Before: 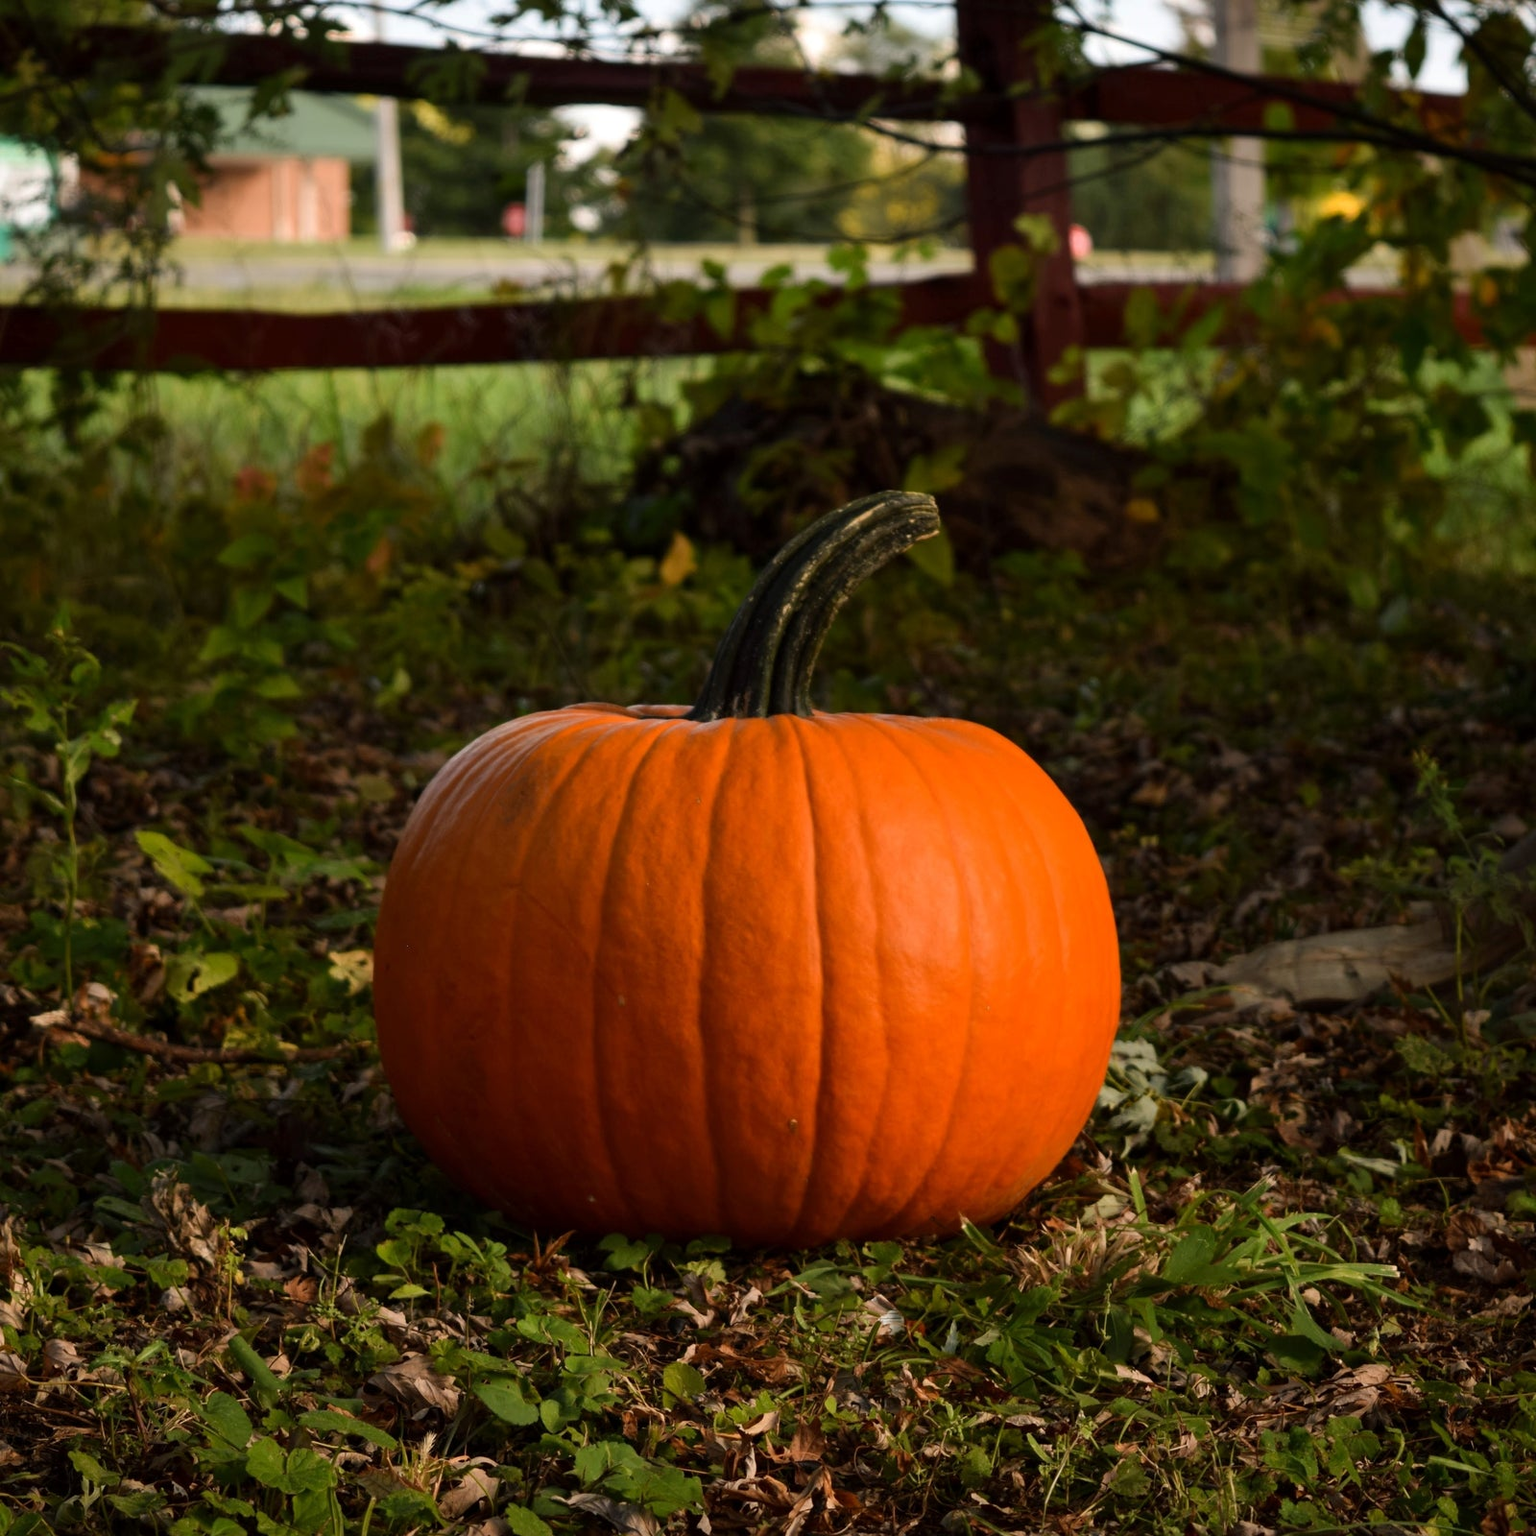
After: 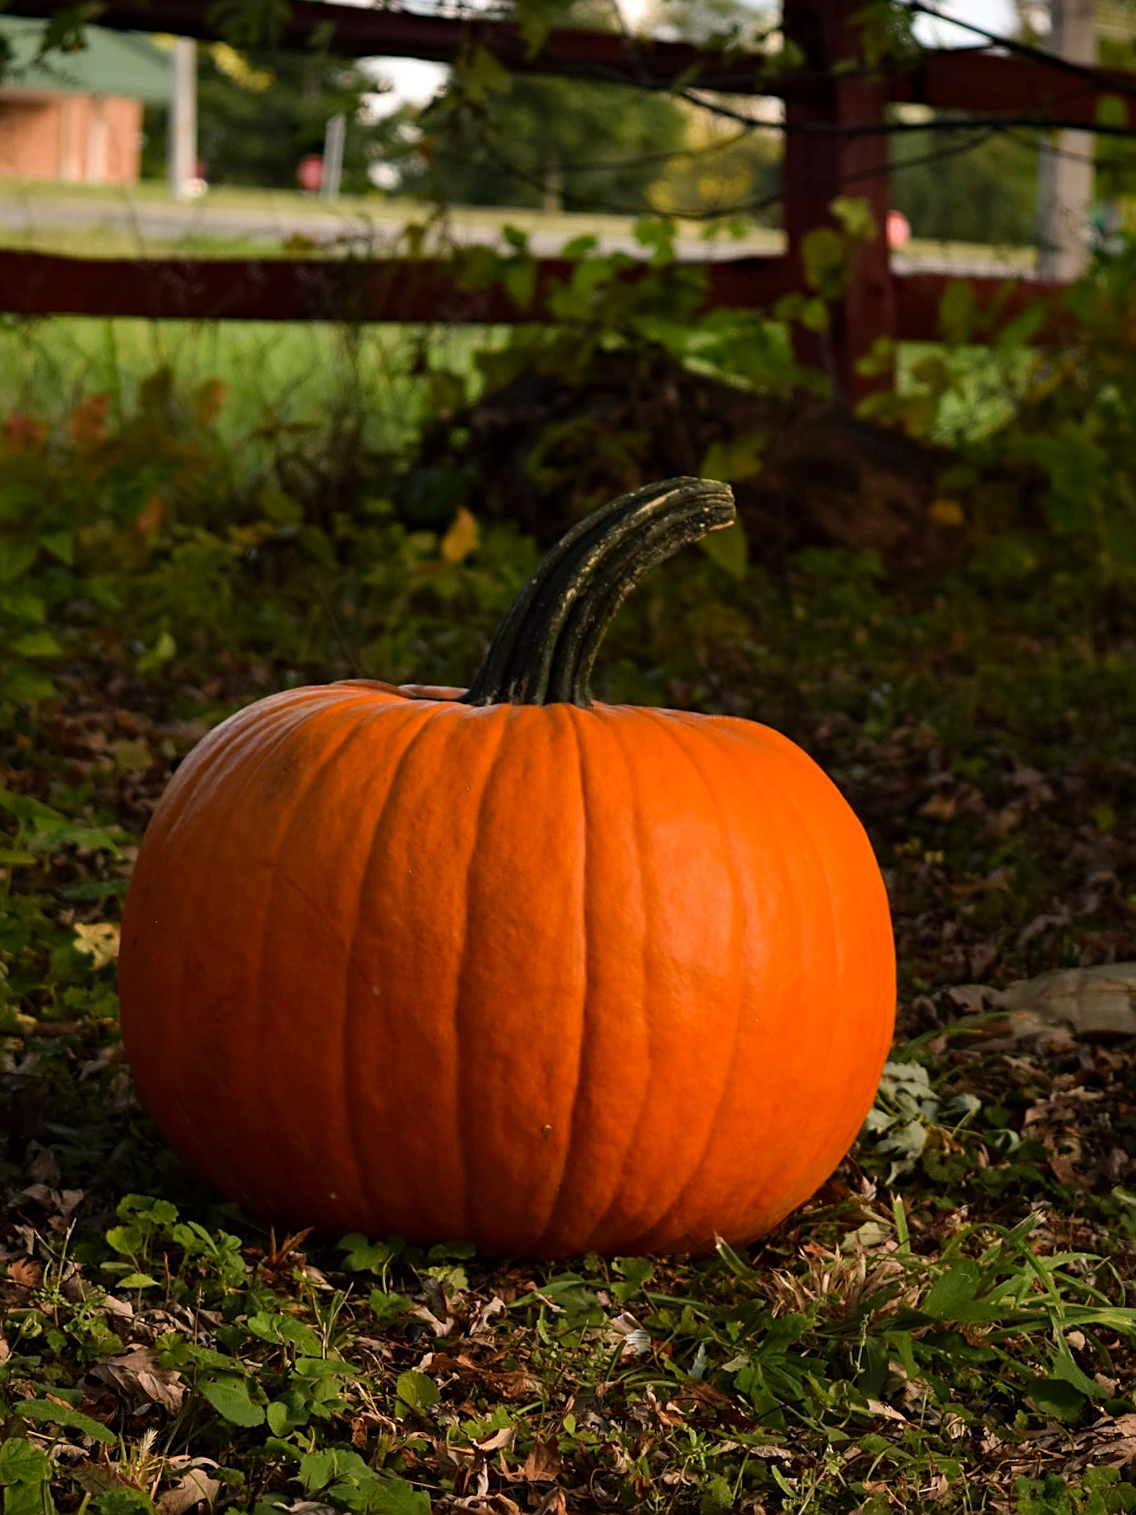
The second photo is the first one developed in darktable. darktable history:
haze removal: compatibility mode true, adaptive false
sharpen: on, module defaults
crop and rotate: angle -3.27°, left 14.277%, top 0.028%, right 10.766%, bottom 0.028%
